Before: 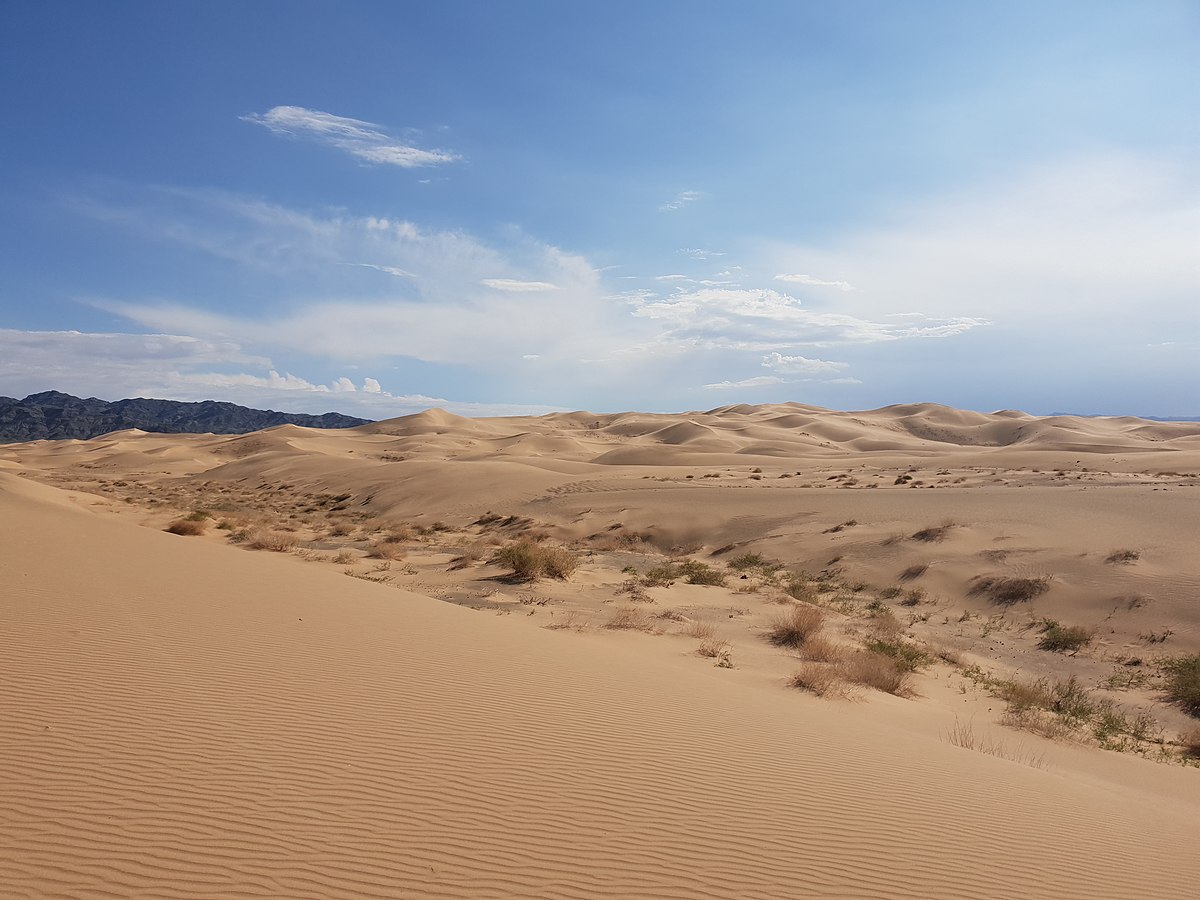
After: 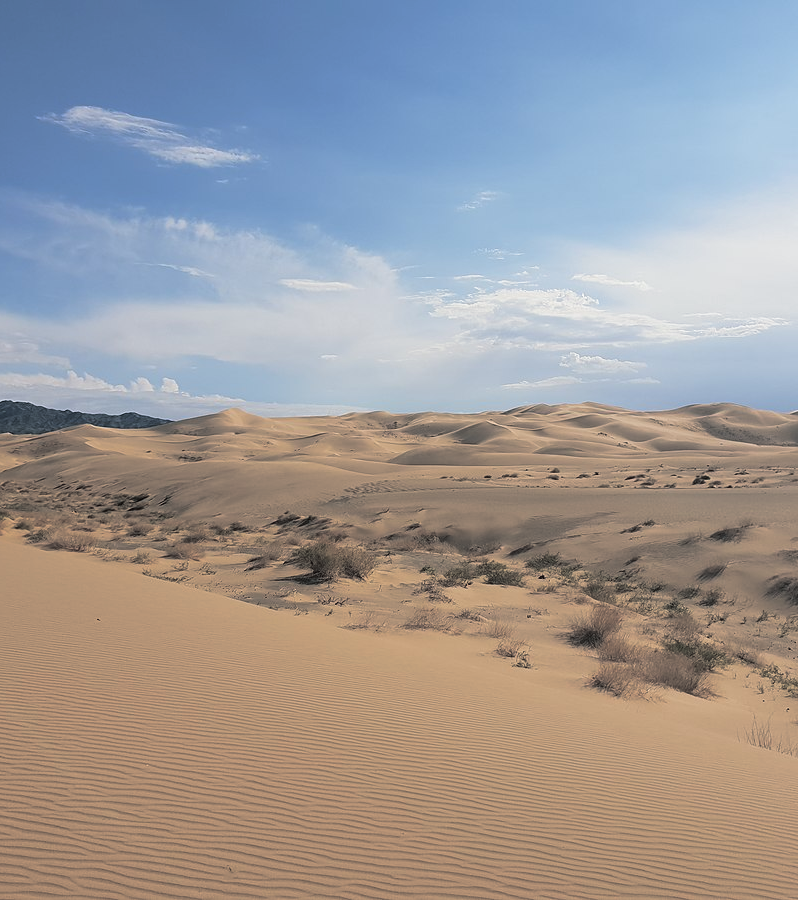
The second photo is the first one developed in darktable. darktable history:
split-toning: shadows › hue 201.6°, shadows › saturation 0.16, highlights › hue 50.4°, highlights › saturation 0.2, balance -49.9
crop: left 16.899%, right 16.556%
white balance: red 1, blue 1
